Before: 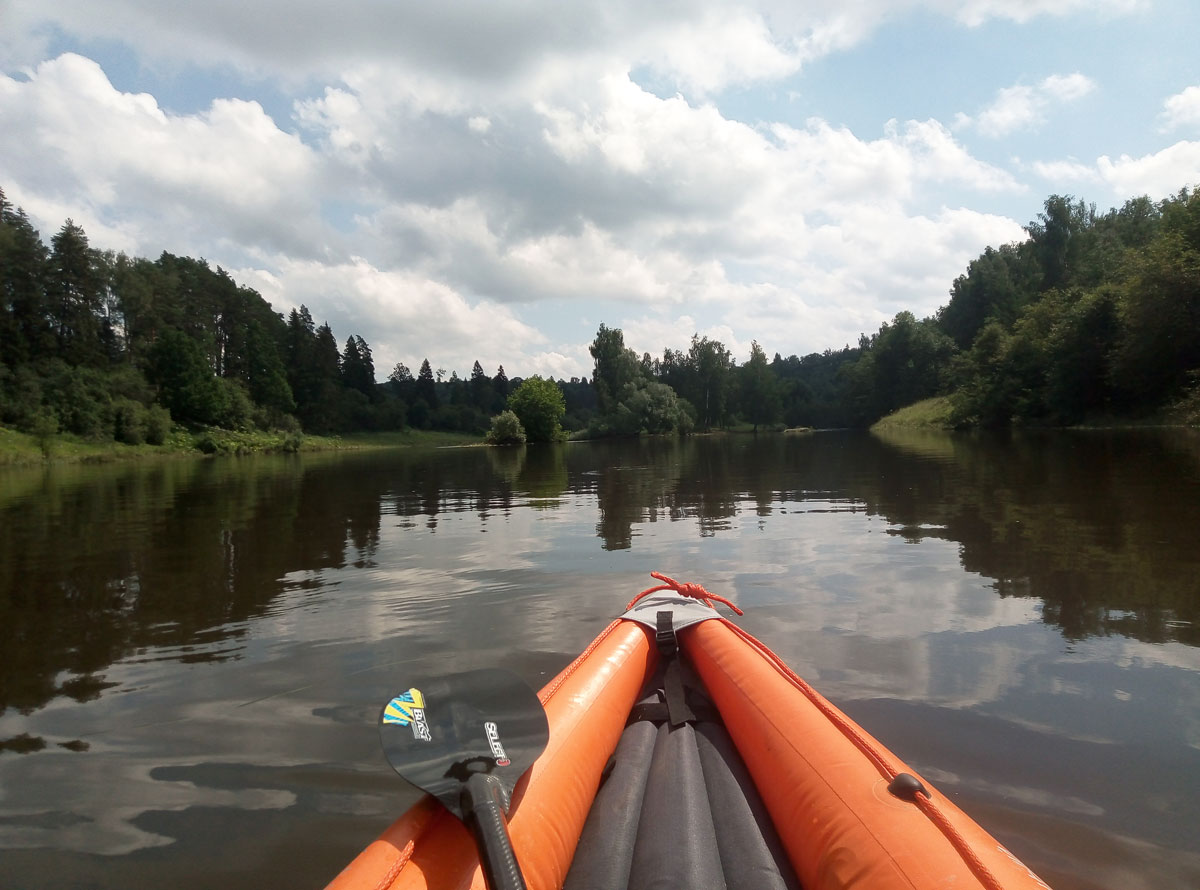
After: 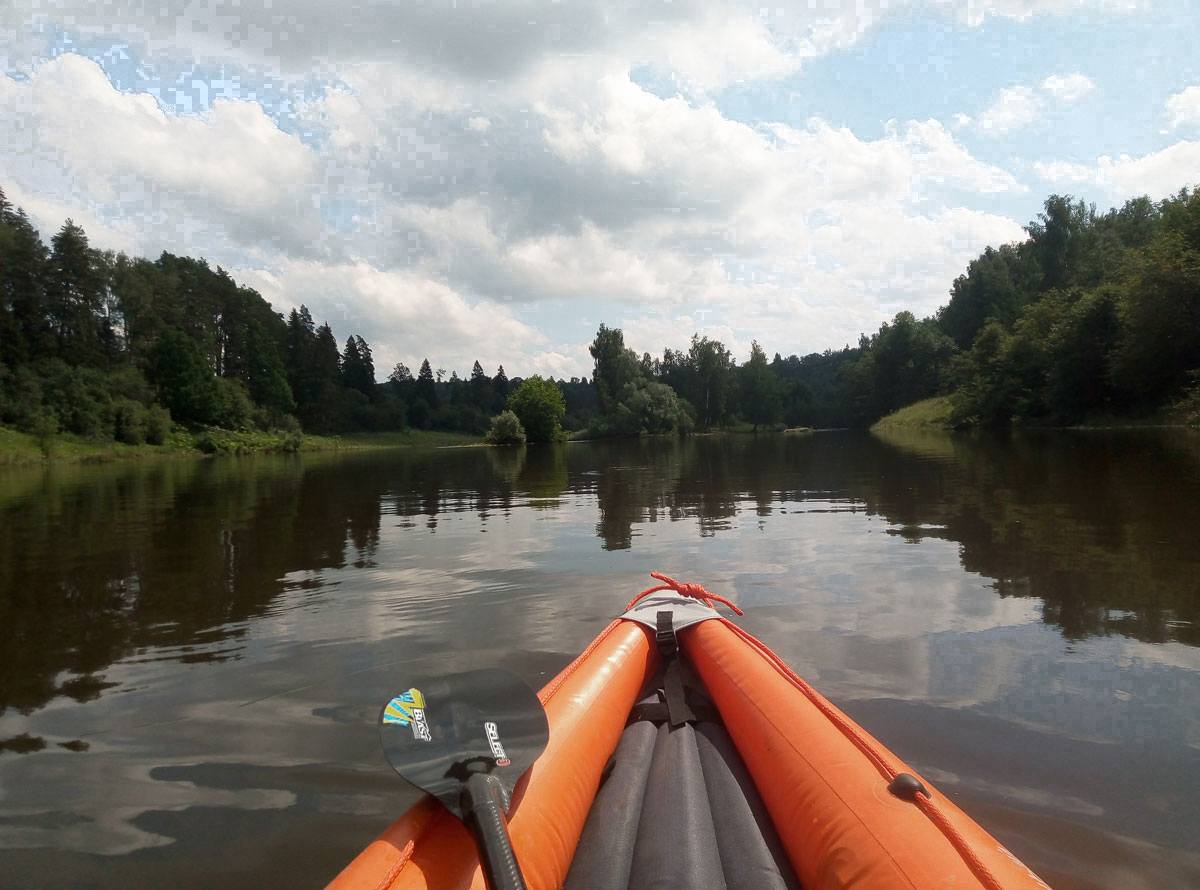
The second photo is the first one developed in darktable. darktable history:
exposure: exposure -0.01 EV, compensate highlight preservation false
color zones: curves: ch0 [(0.203, 0.433) (0.607, 0.517) (0.697, 0.696) (0.705, 0.897)]
